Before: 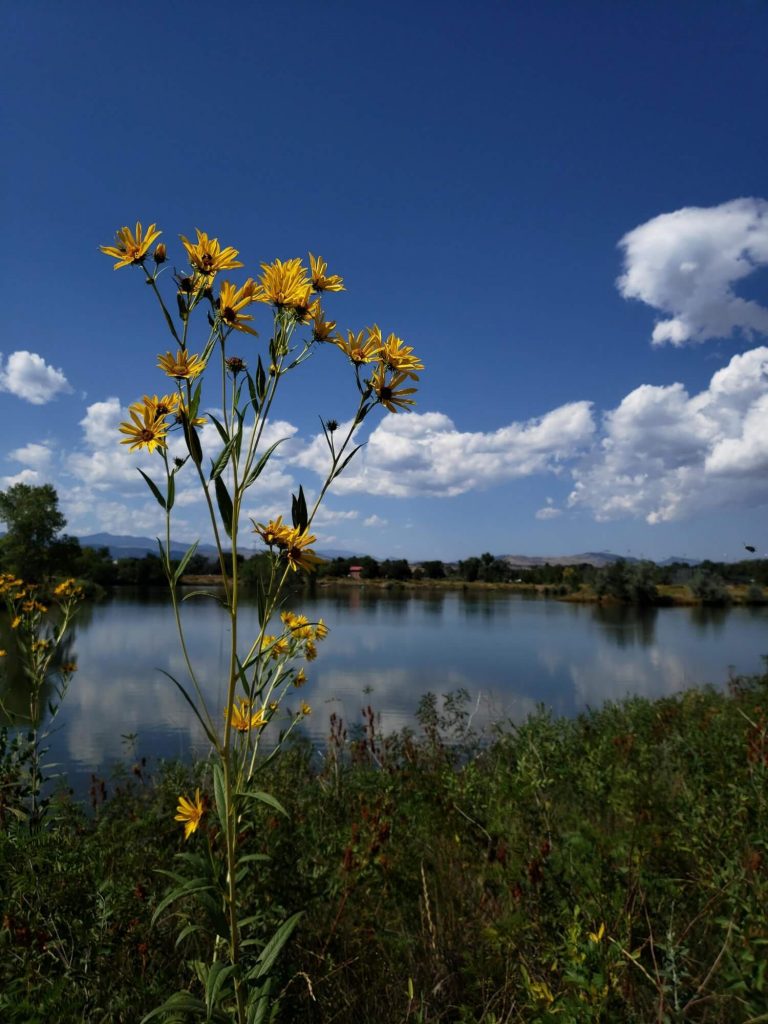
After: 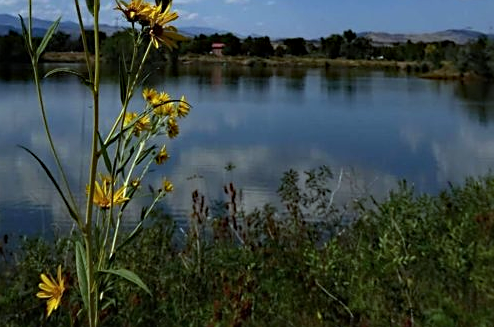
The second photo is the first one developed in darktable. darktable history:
white balance: red 0.925, blue 1.046
crop: left 18.091%, top 51.13%, right 17.525%, bottom 16.85%
haze removal: compatibility mode true, adaptive false
sharpen: on, module defaults
